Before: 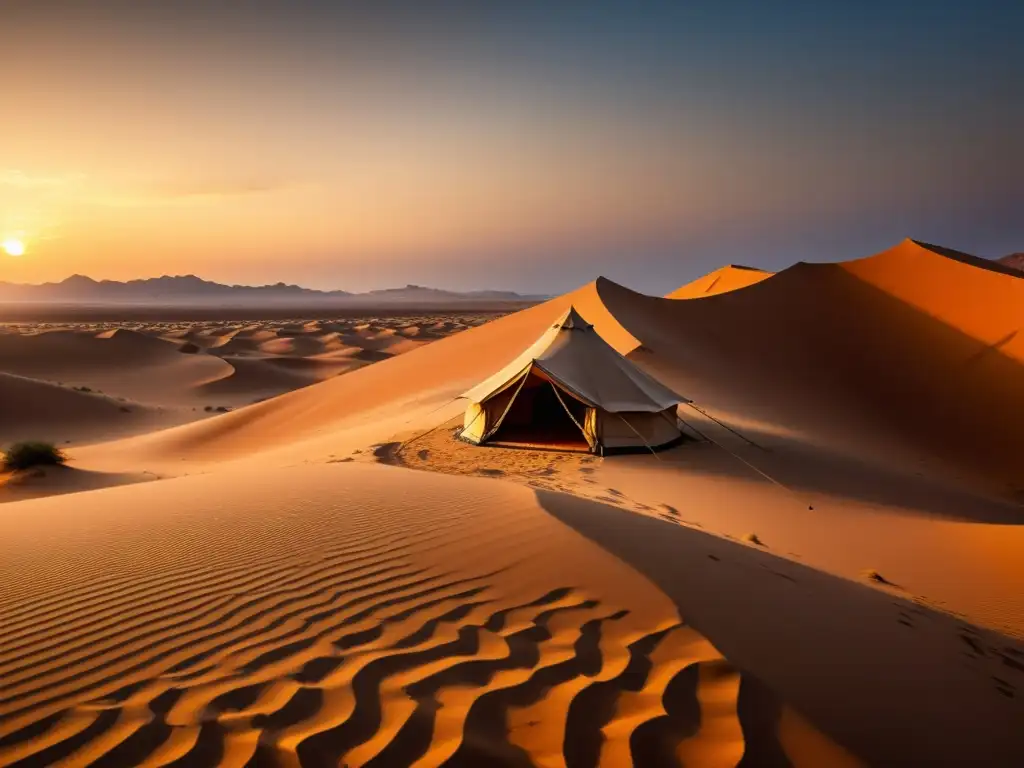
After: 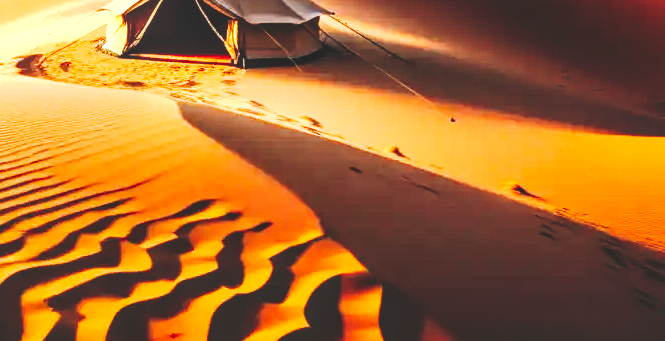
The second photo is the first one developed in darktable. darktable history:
tone curve: curves: ch0 [(0, 0) (0.003, 0.145) (0.011, 0.15) (0.025, 0.15) (0.044, 0.156) (0.069, 0.161) (0.1, 0.169) (0.136, 0.175) (0.177, 0.184) (0.224, 0.196) (0.277, 0.234) (0.335, 0.291) (0.399, 0.391) (0.468, 0.505) (0.543, 0.633) (0.623, 0.742) (0.709, 0.826) (0.801, 0.882) (0.898, 0.93) (1, 1)], preserve colors none
local contrast: on, module defaults
exposure: black level correction 0, exposure 1.392 EV, compensate highlight preservation false
crop and rotate: left 35.032%, top 50.527%, bottom 4.964%
